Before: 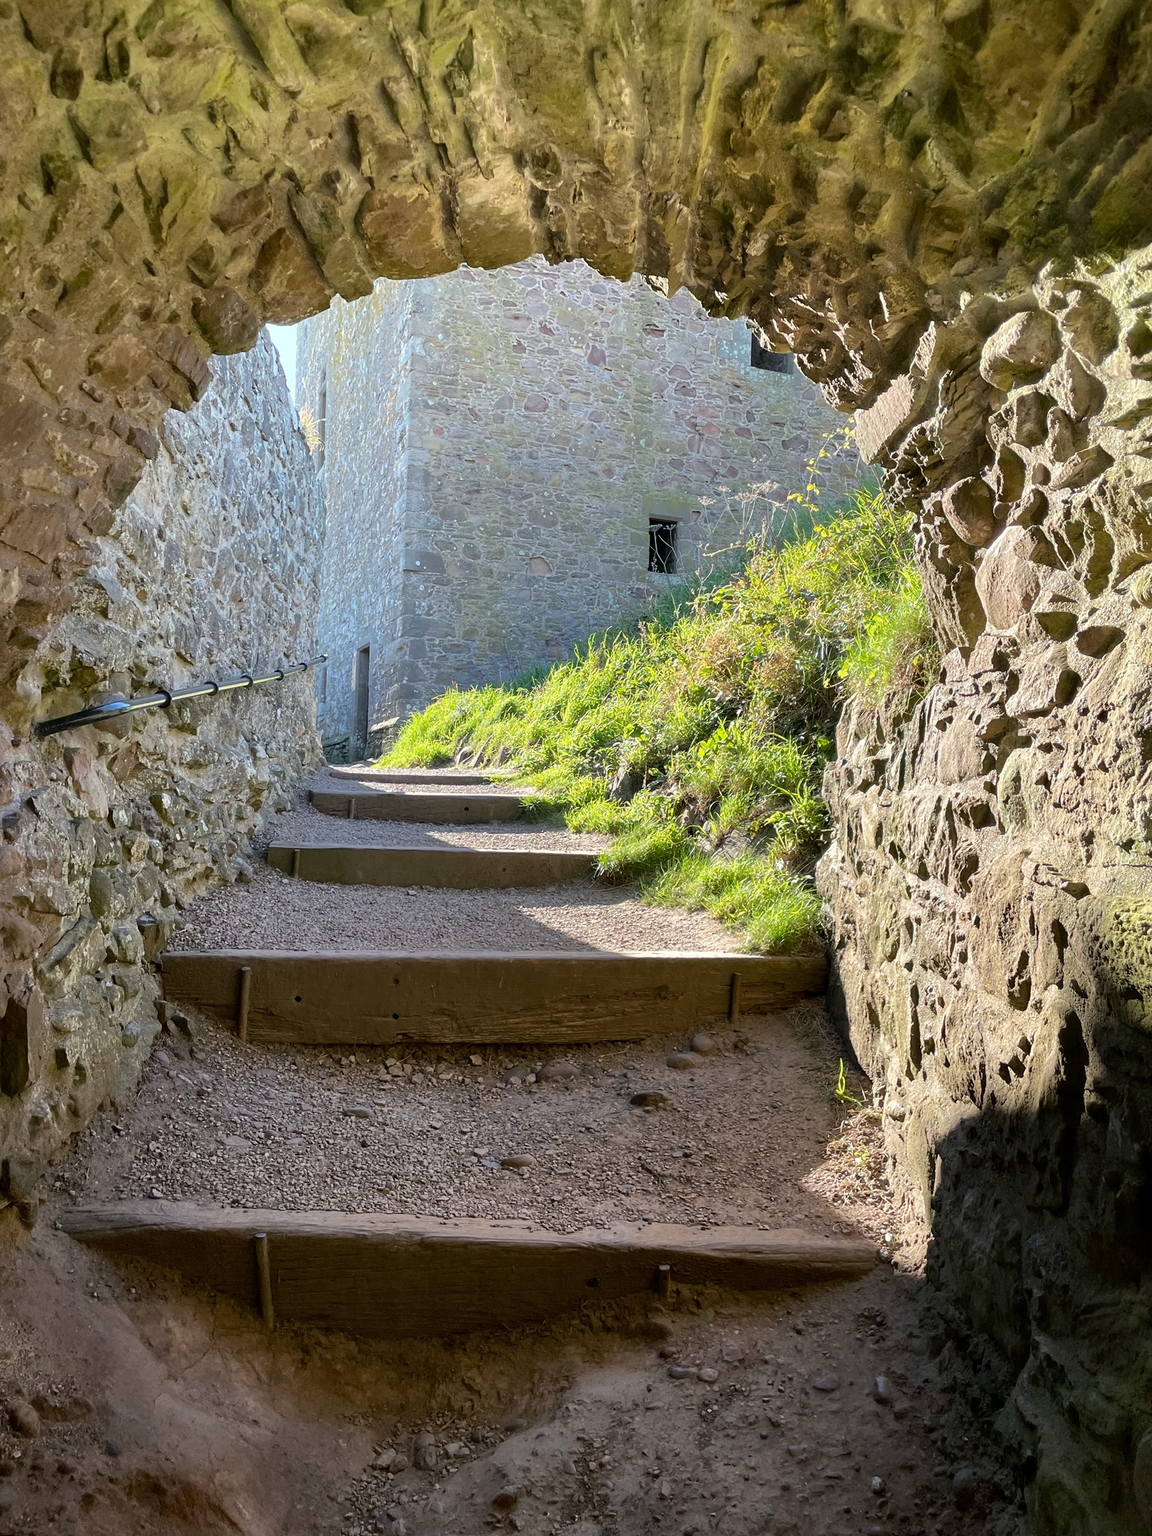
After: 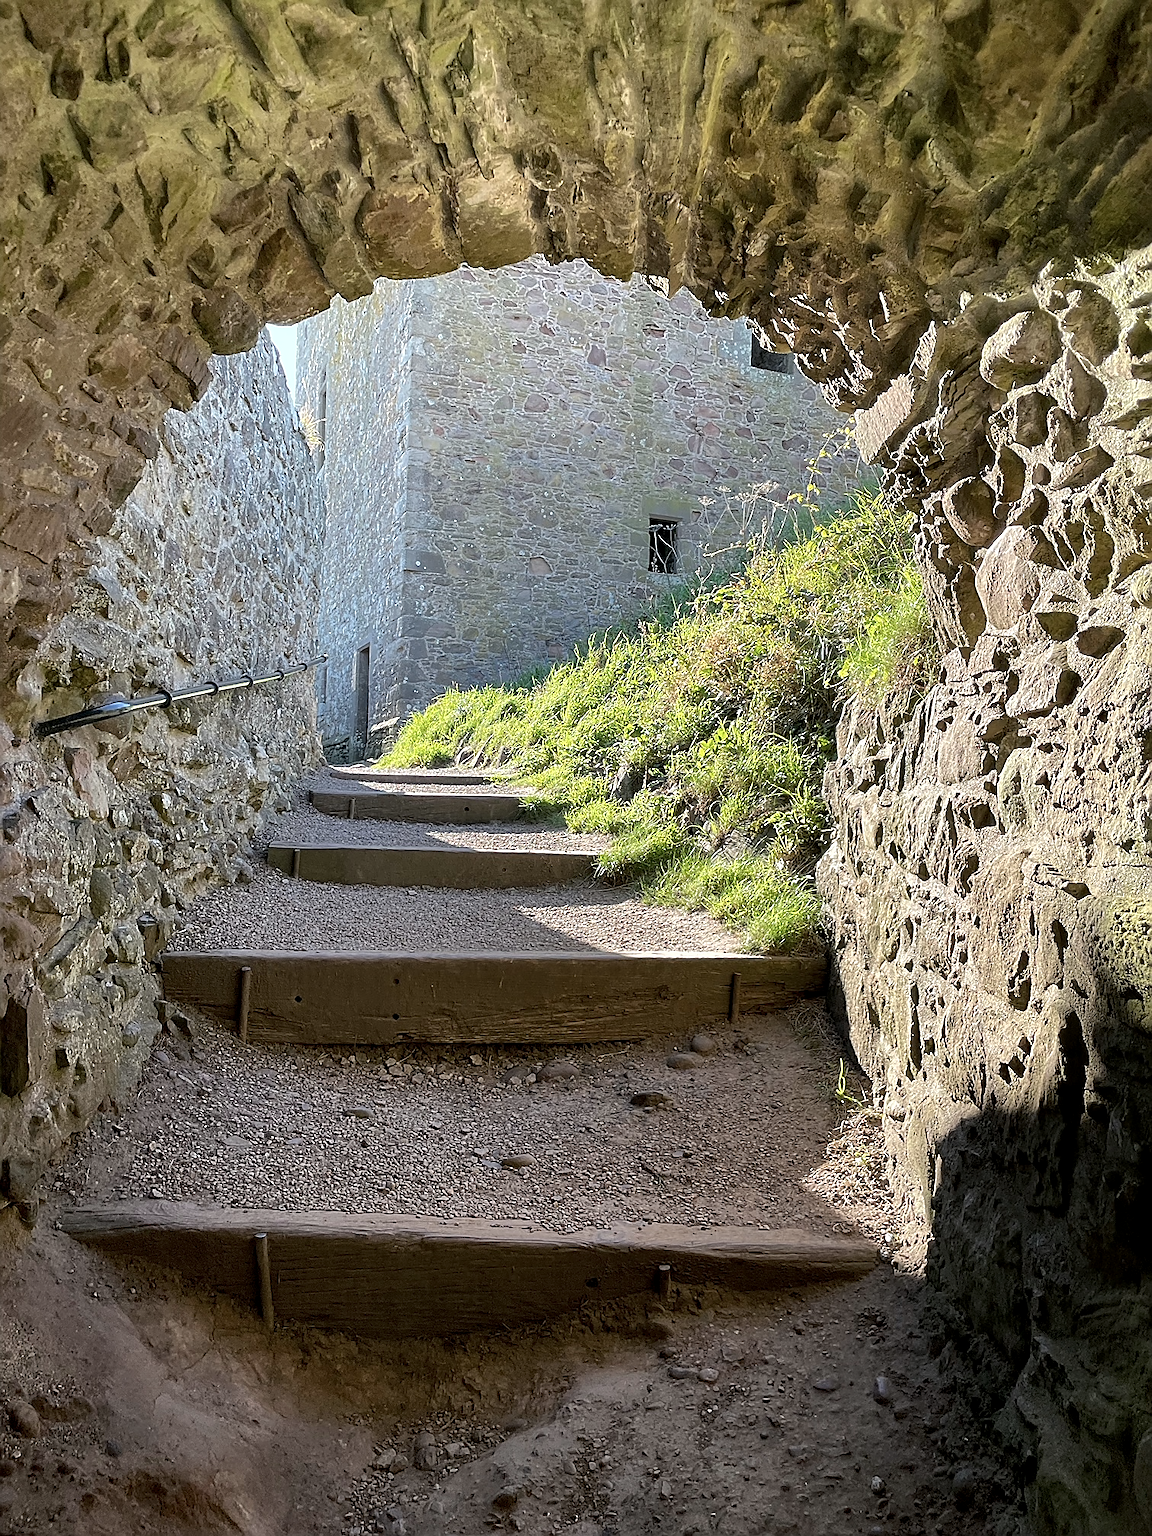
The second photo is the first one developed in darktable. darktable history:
local contrast: highlights 100%, shadows 103%, detail 119%, midtone range 0.2
color correction: highlights b* 0.066, saturation 0.824
sharpen: radius 1.347, amount 1.236, threshold 0.749
